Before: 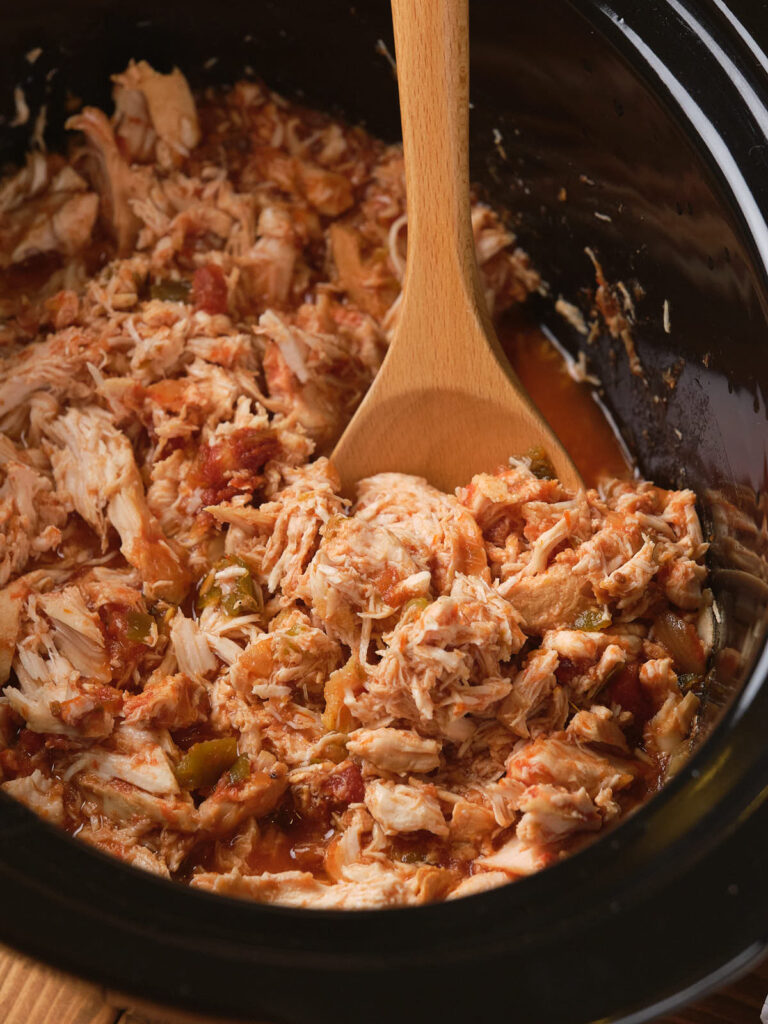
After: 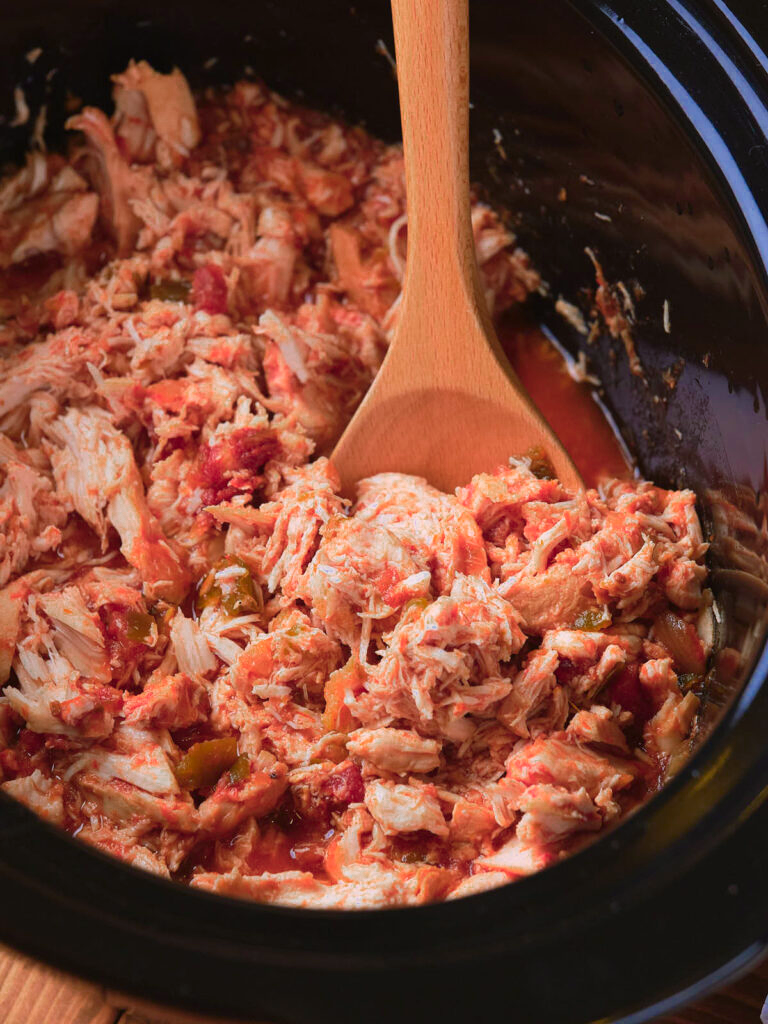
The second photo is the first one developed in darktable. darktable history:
color calibration: output R [0.994, 0.059, -0.119, 0], output G [-0.036, 1.09, -0.119, 0], output B [0.078, -0.108, 0.961, 0], illuminant custom, x 0.371, y 0.382, temperature 4281.14 K
color zones: curves: ch0 [(0, 0.553) (0.123, 0.58) (0.23, 0.419) (0.468, 0.155) (0.605, 0.132) (0.723, 0.063) (0.833, 0.172) (0.921, 0.468)]; ch1 [(0.025, 0.645) (0.229, 0.584) (0.326, 0.551) (0.537, 0.446) (0.599, 0.911) (0.708, 1) (0.805, 0.944)]; ch2 [(0.086, 0.468) (0.254, 0.464) (0.638, 0.564) (0.702, 0.592) (0.768, 0.564)]
